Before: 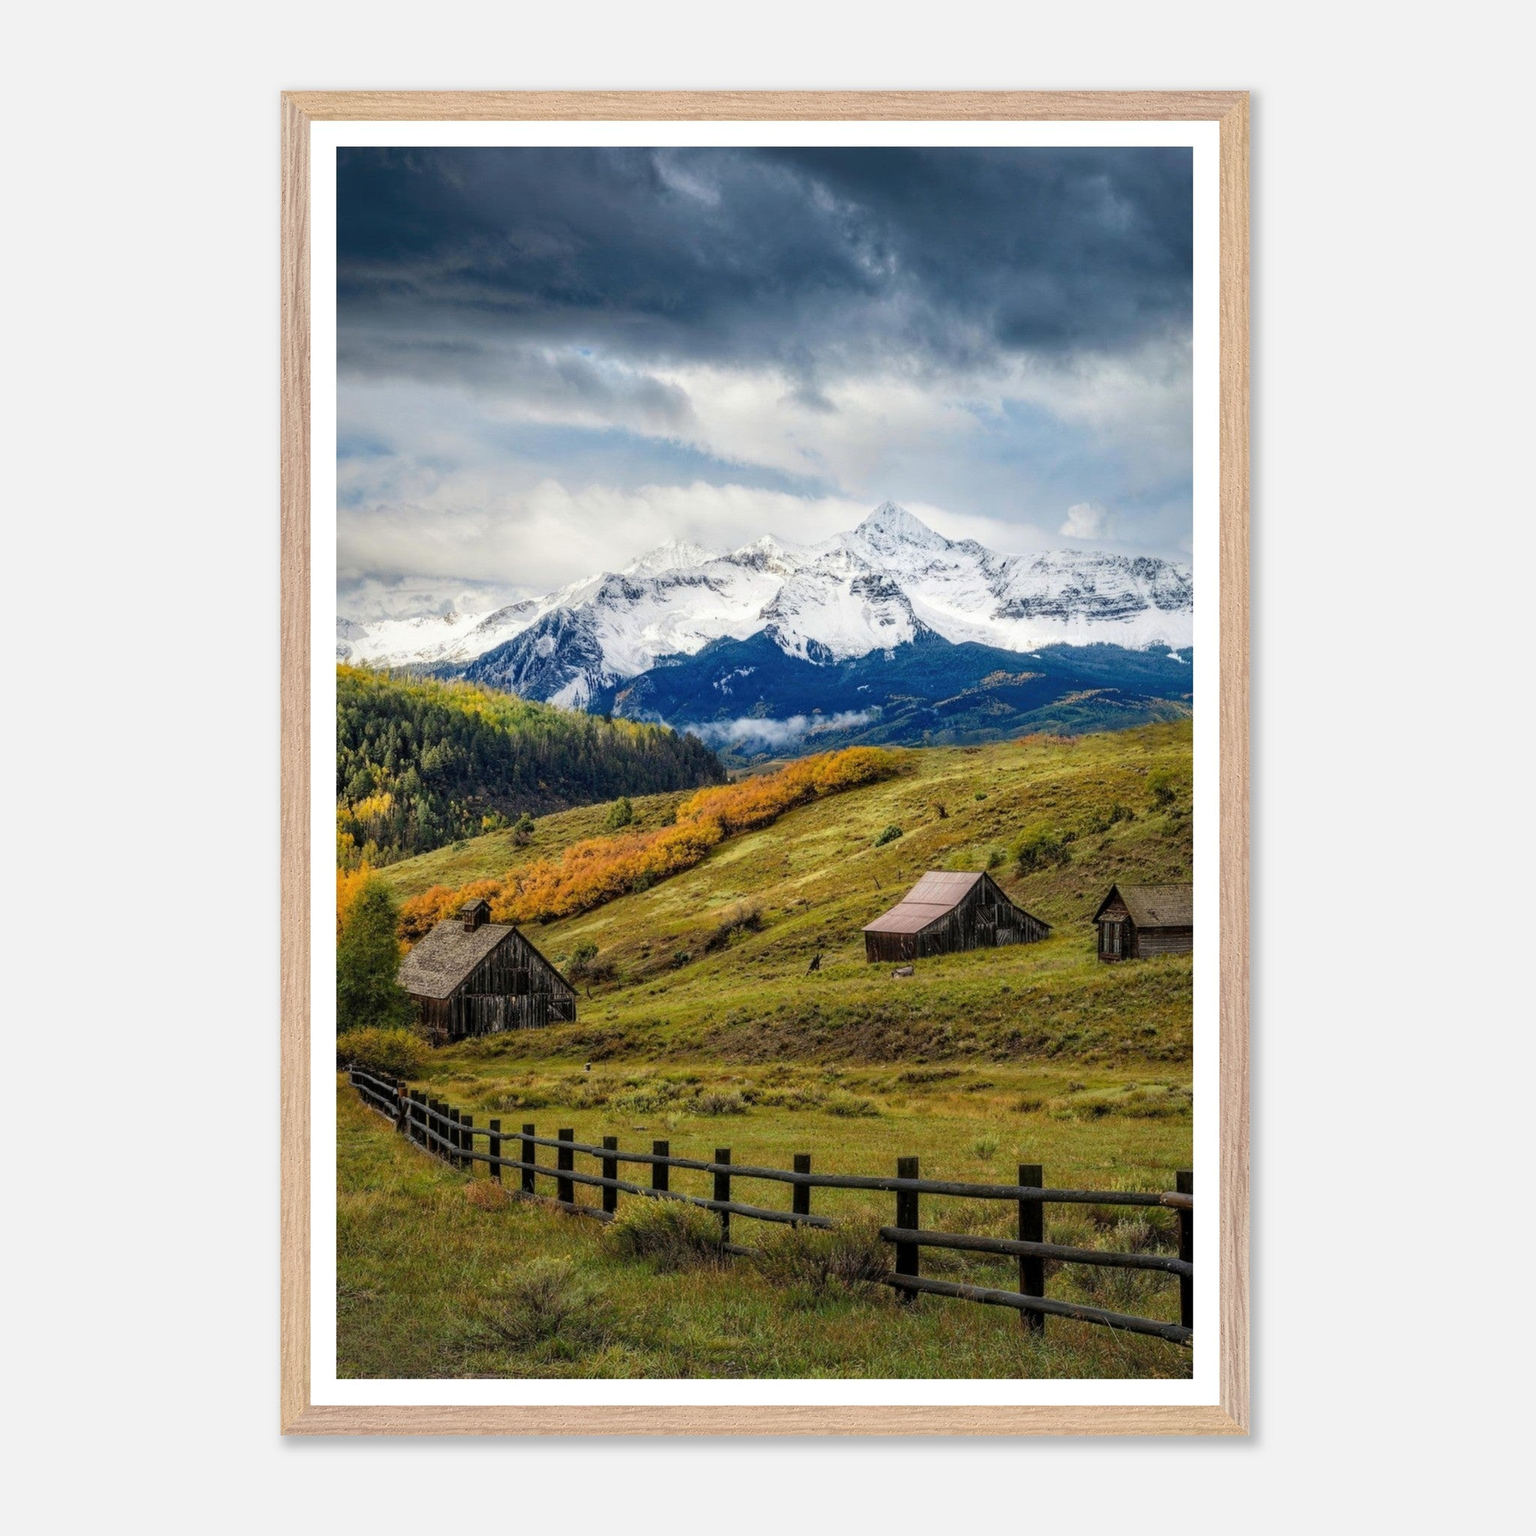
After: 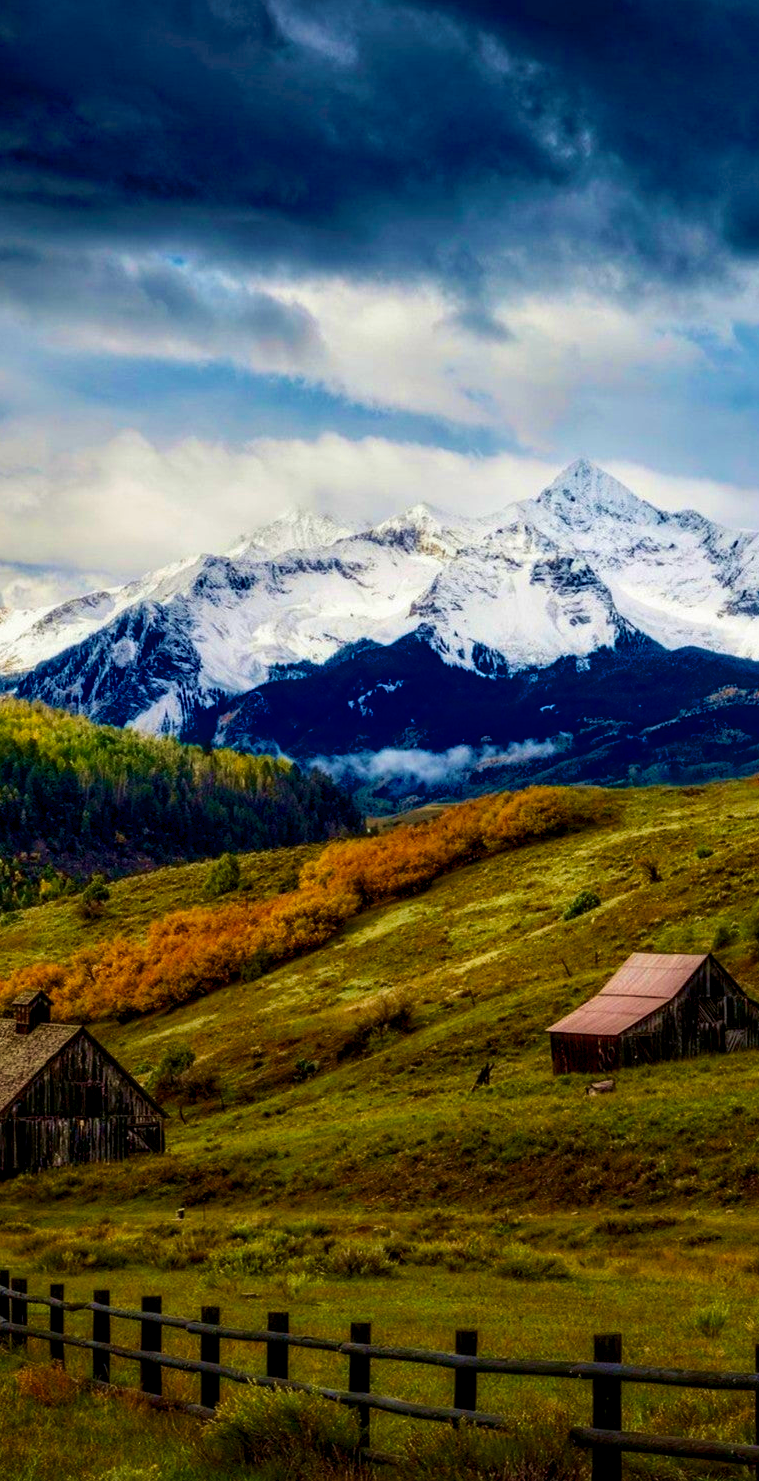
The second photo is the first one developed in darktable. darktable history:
contrast brightness saturation: contrast 0.068, brightness -0.142, saturation 0.114
color balance rgb: shadows lift › chroma 3.02%, shadows lift › hue 279.7°, global offset › luminance -0.865%, perceptual saturation grading › global saturation 20%, perceptual saturation grading › highlights -24.911%, perceptual saturation grading › shadows 24.472%, global vibrance 16.698%, saturation formula JzAzBz (2021)
crop and rotate: left 29.444%, top 10.24%, right 33.493%, bottom 17.426%
velvia: strength 74.64%
